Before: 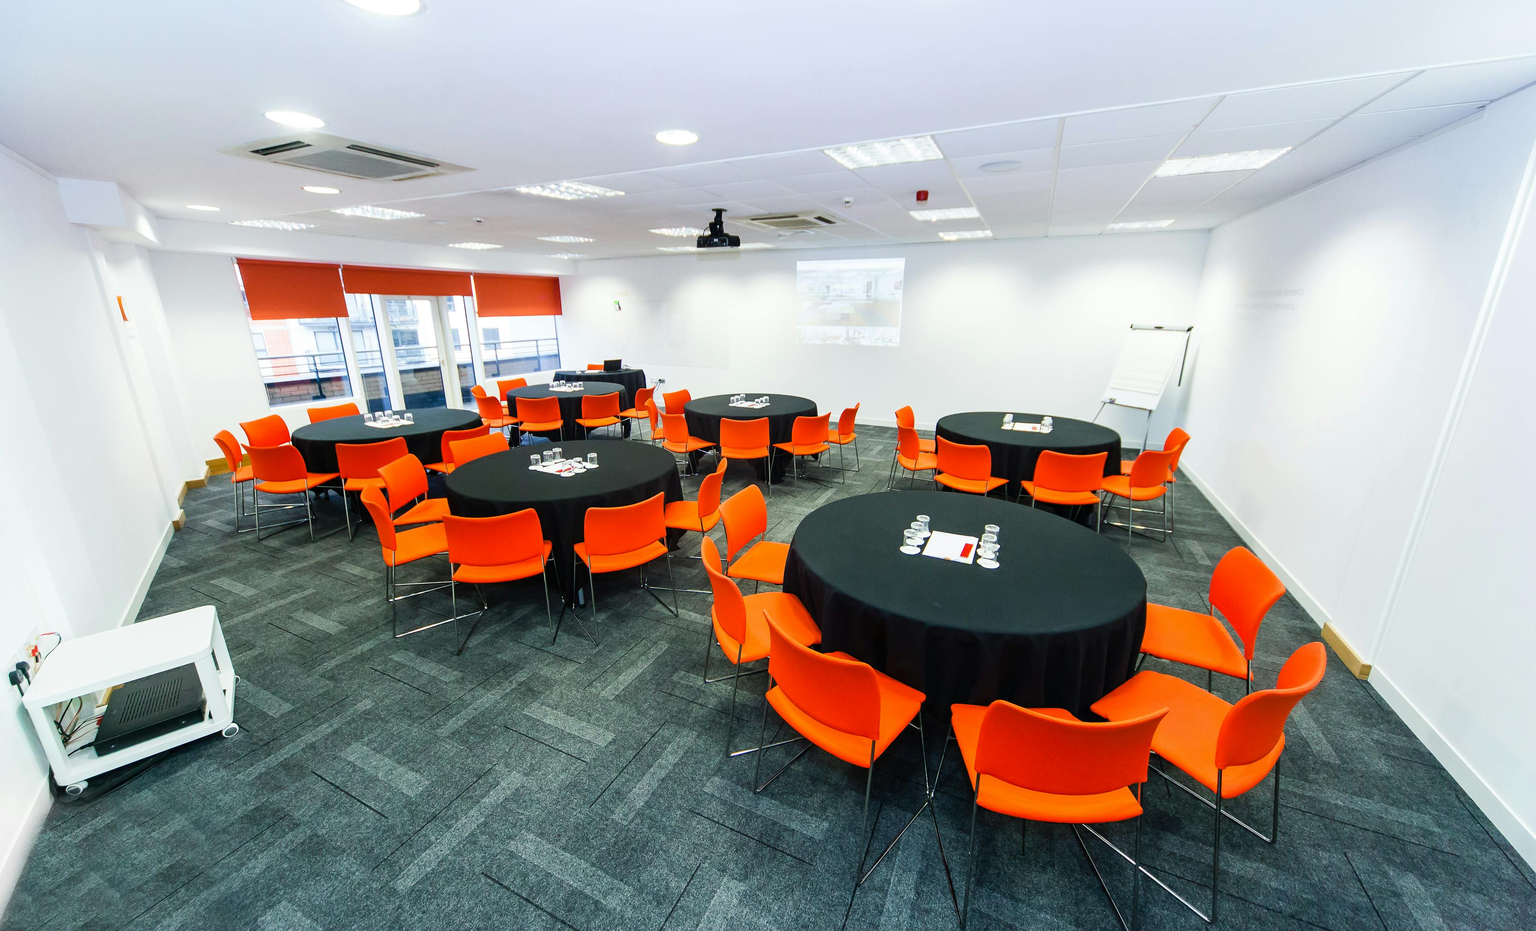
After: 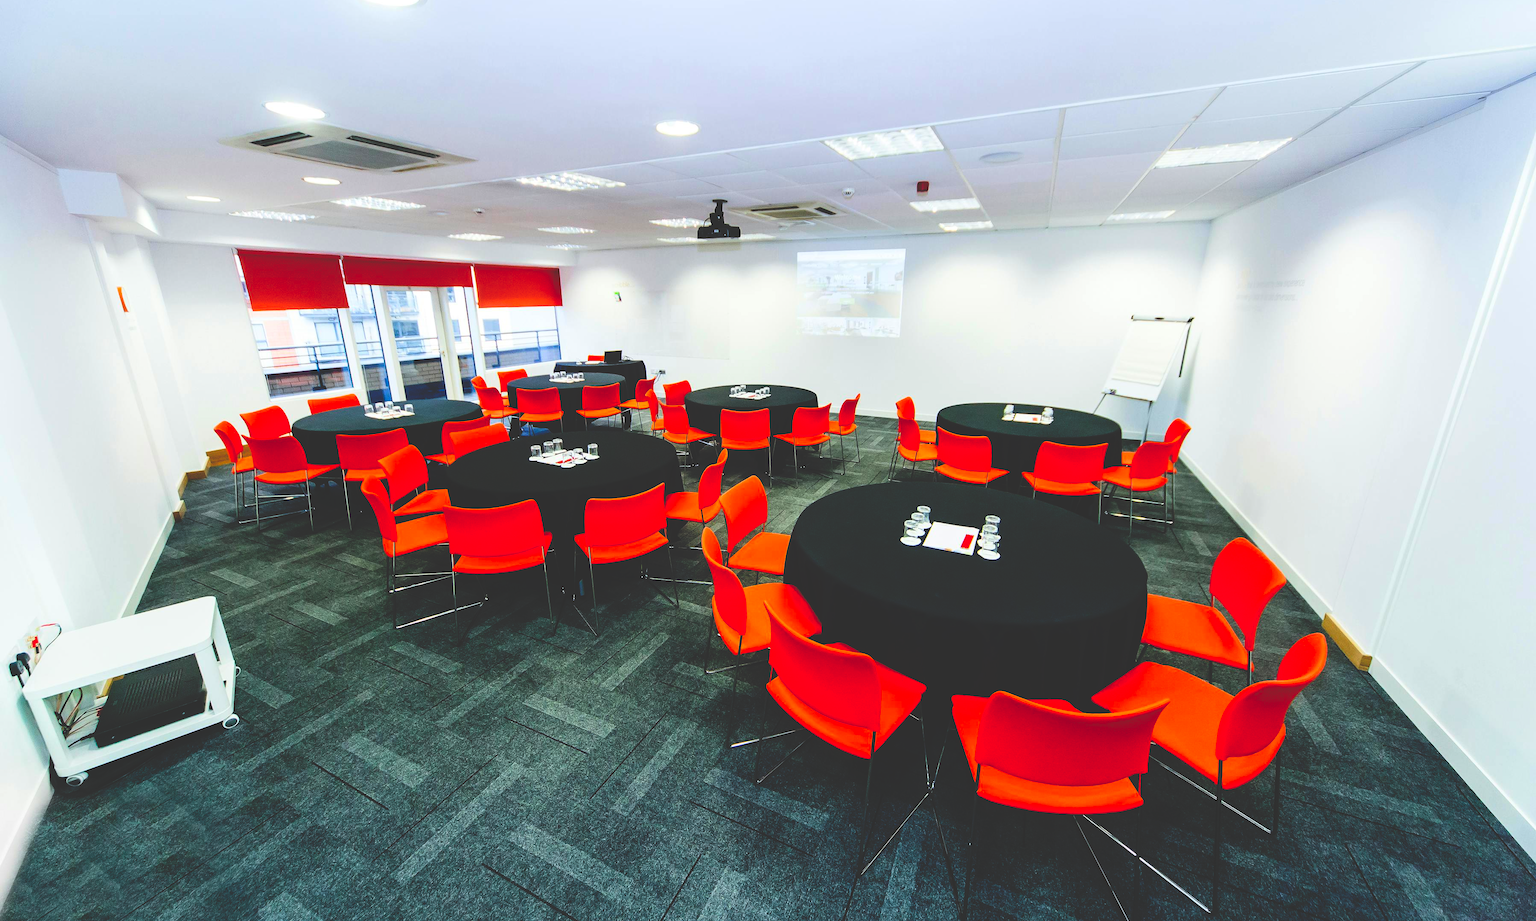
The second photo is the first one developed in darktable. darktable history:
crop: top 1.049%, right 0.001%
base curve: curves: ch0 [(0, 0.02) (0.083, 0.036) (1, 1)], preserve colors none
contrast brightness saturation: contrast 0.07, brightness 0.08, saturation 0.18
